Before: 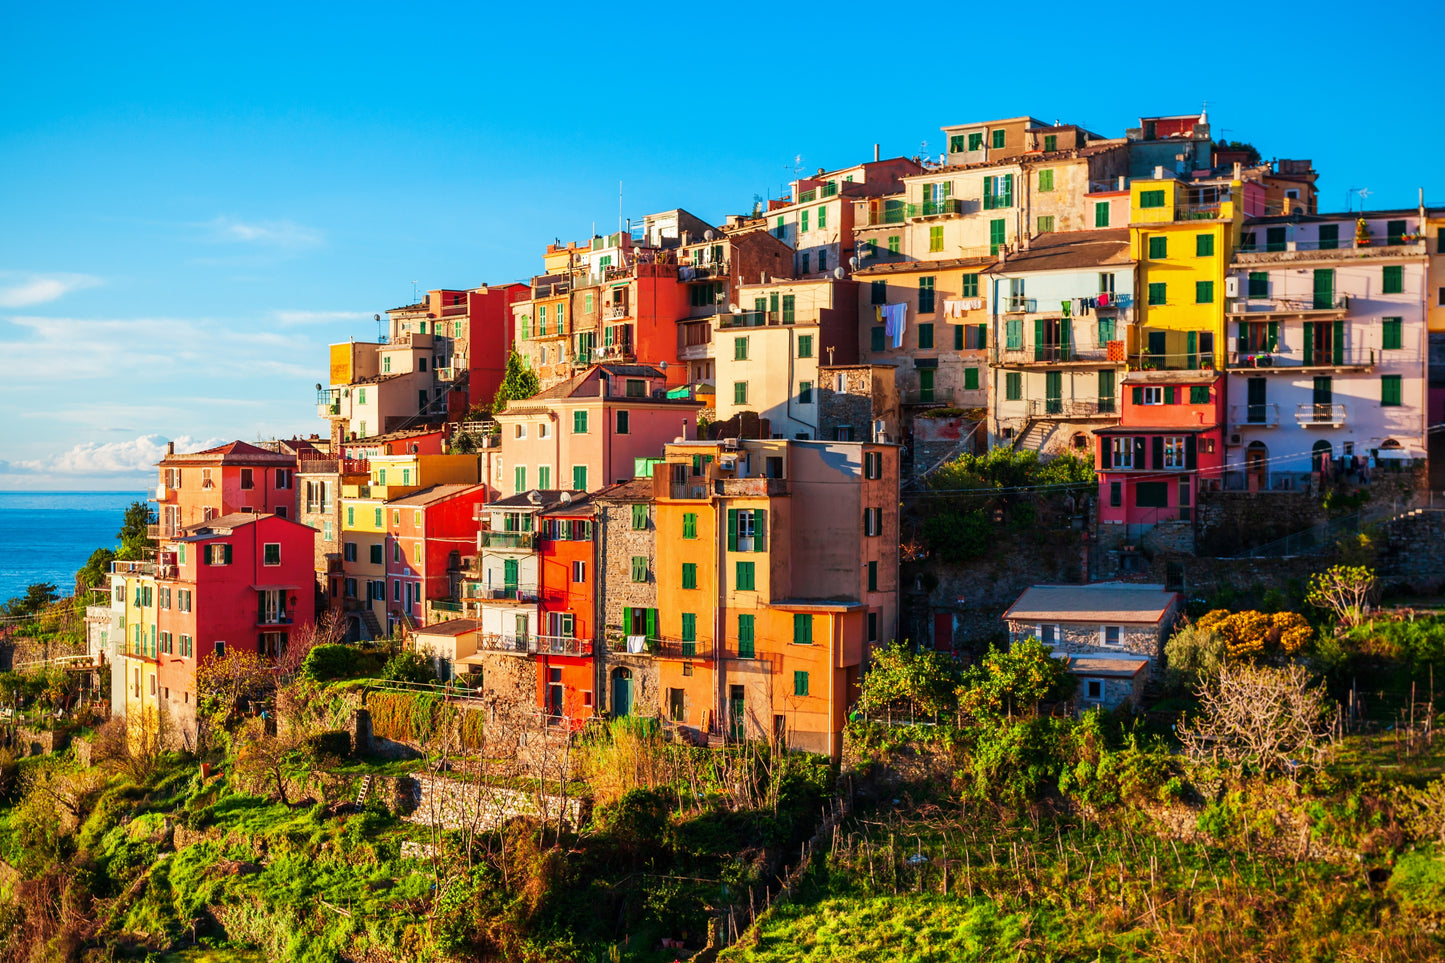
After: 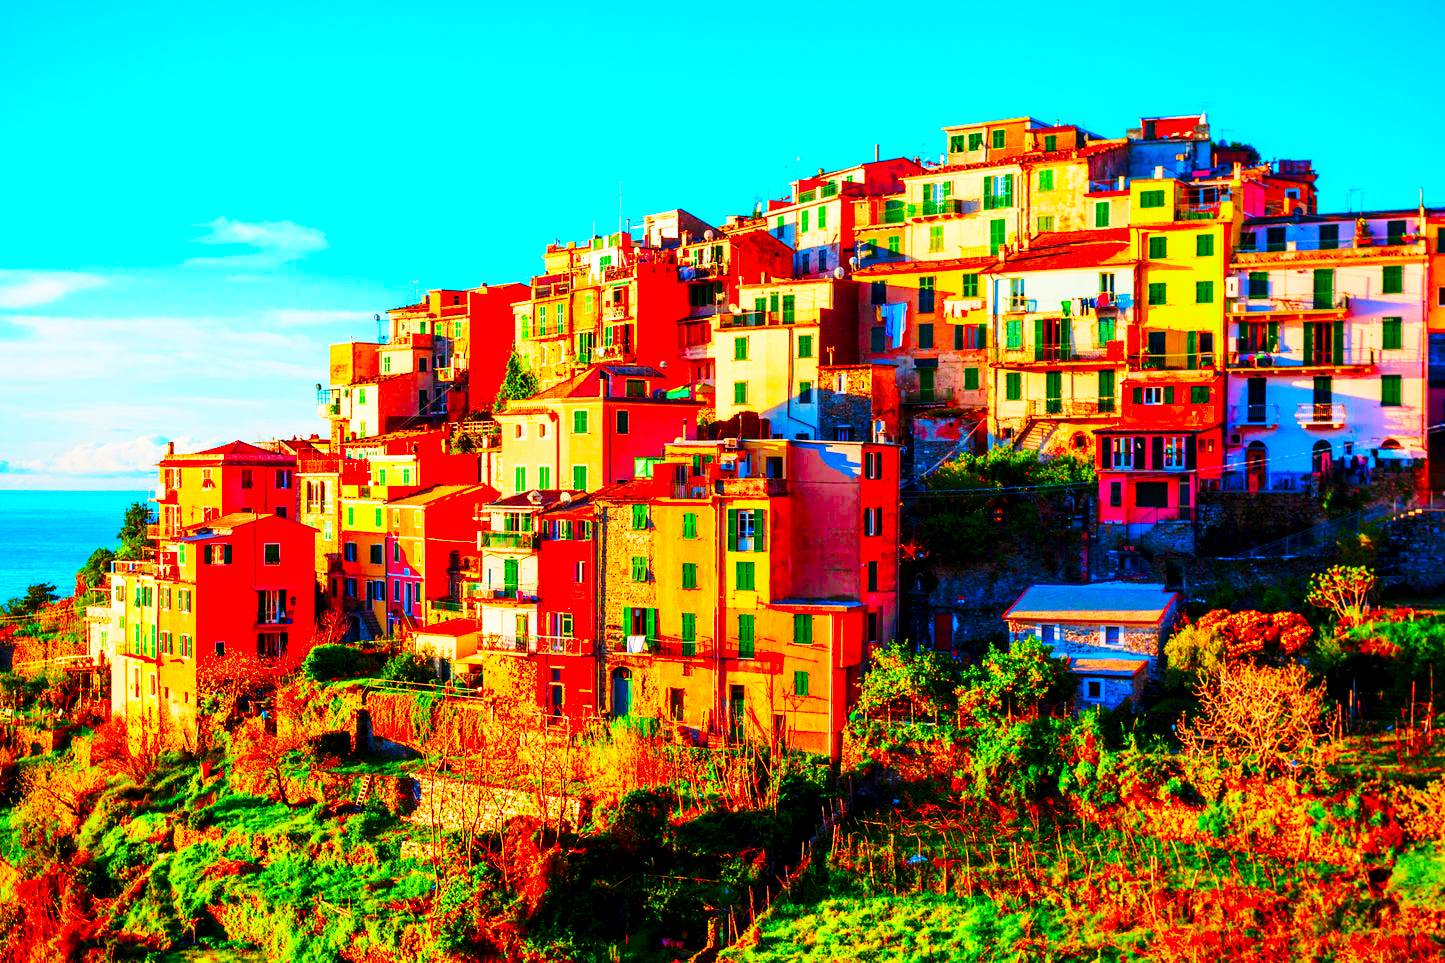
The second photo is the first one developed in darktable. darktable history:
exposure: black level correction 0.004, exposure 0.015 EV, compensate exposure bias true, compensate highlight preservation false
color correction: highlights b* -0.001, saturation 2.99
base curve: curves: ch0 [(0, 0) (0.028, 0.03) (0.121, 0.232) (0.46, 0.748) (0.859, 0.968) (1, 1)], preserve colors none
